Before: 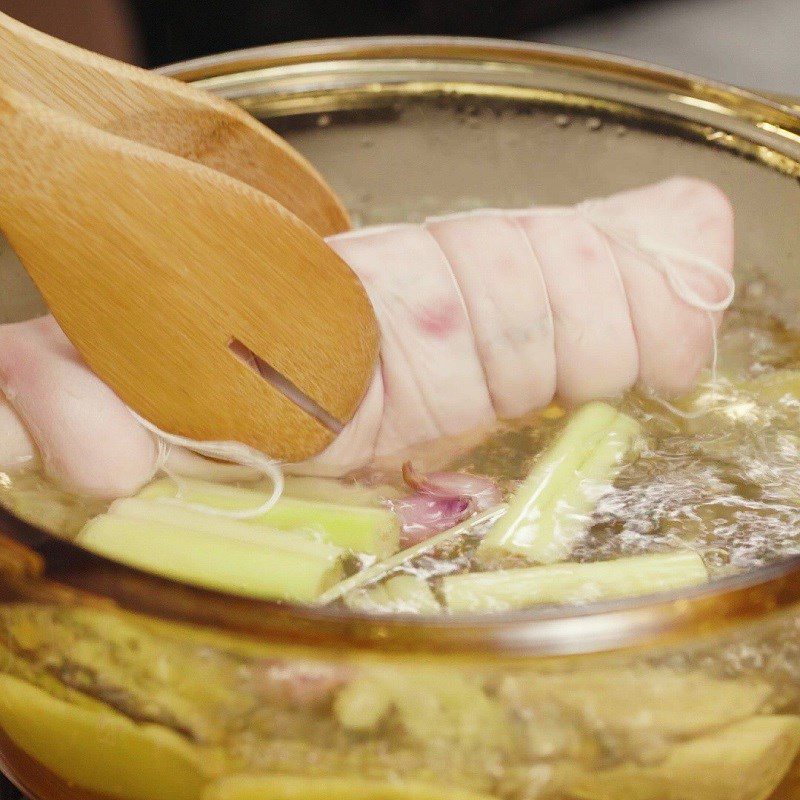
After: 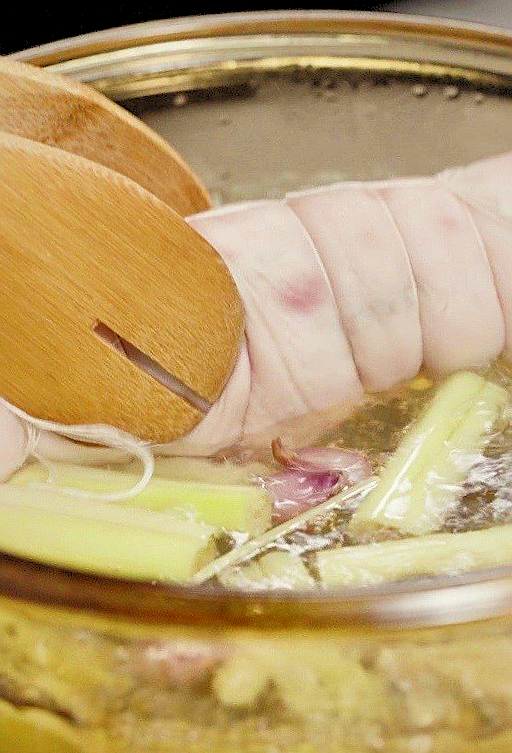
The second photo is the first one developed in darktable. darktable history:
rotate and perspective: rotation -2.12°, lens shift (vertical) 0.009, lens shift (horizontal) -0.008, automatic cropping original format, crop left 0.036, crop right 0.964, crop top 0.05, crop bottom 0.959
crop: left 15.419%, right 17.914%
sharpen: on, module defaults
exposure: compensate highlight preservation false
rgb levels: preserve colors sum RGB, levels [[0.038, 0.433, 0.934], [0, 0.5, 1], [0, 0.5, 1]]
local contrast: mode bilateral grid, contrast 25, coarseness 60, detail 151%, midtone range 0.2
